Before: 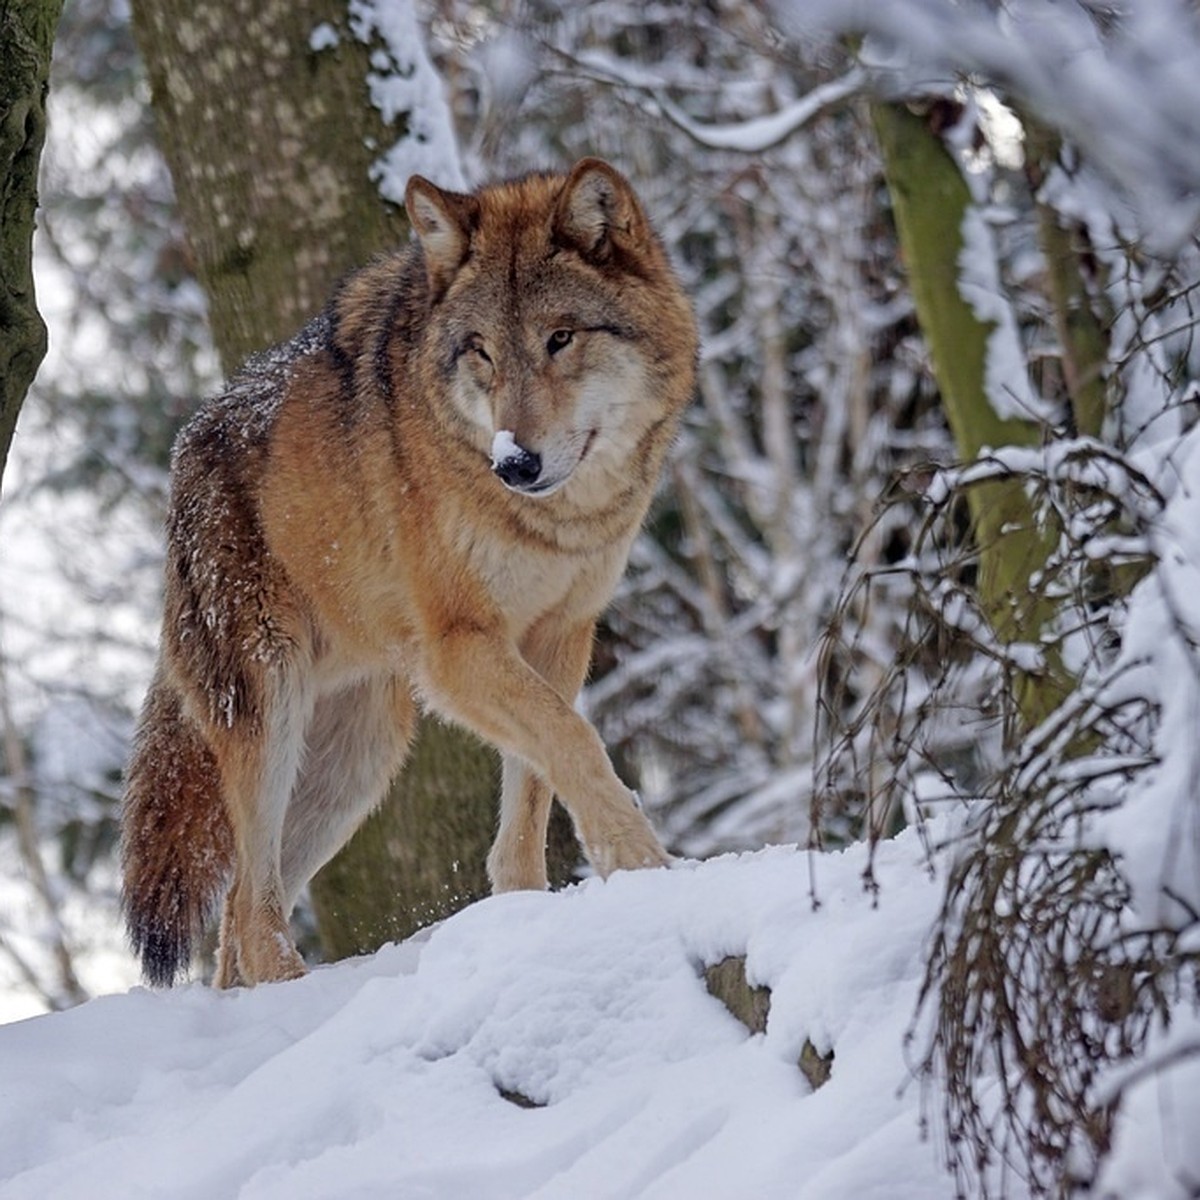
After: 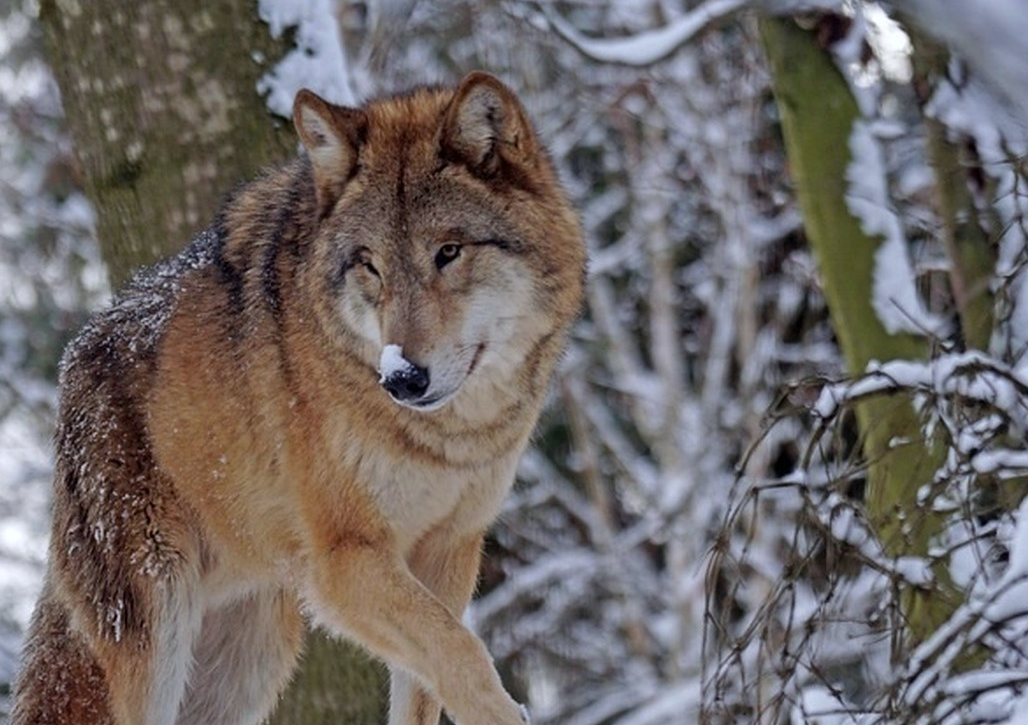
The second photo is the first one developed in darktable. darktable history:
crop and rotate: left 9.345%, top 7.22%, right 4.982%, bottom 32.331%
white balance: red 0.98, blue 1.034
